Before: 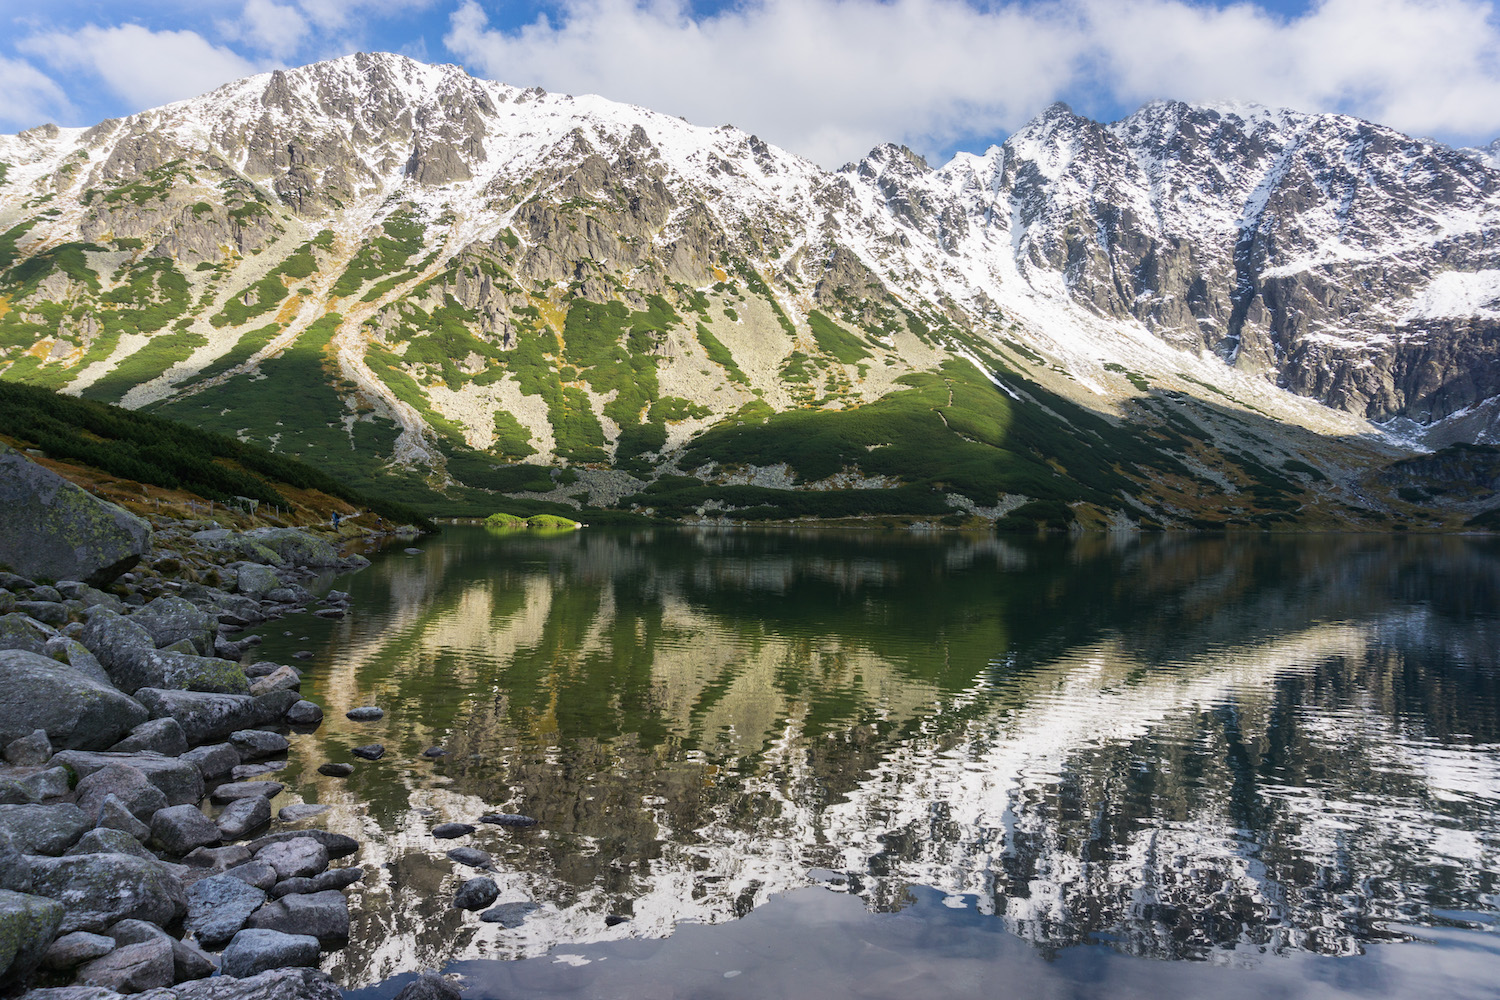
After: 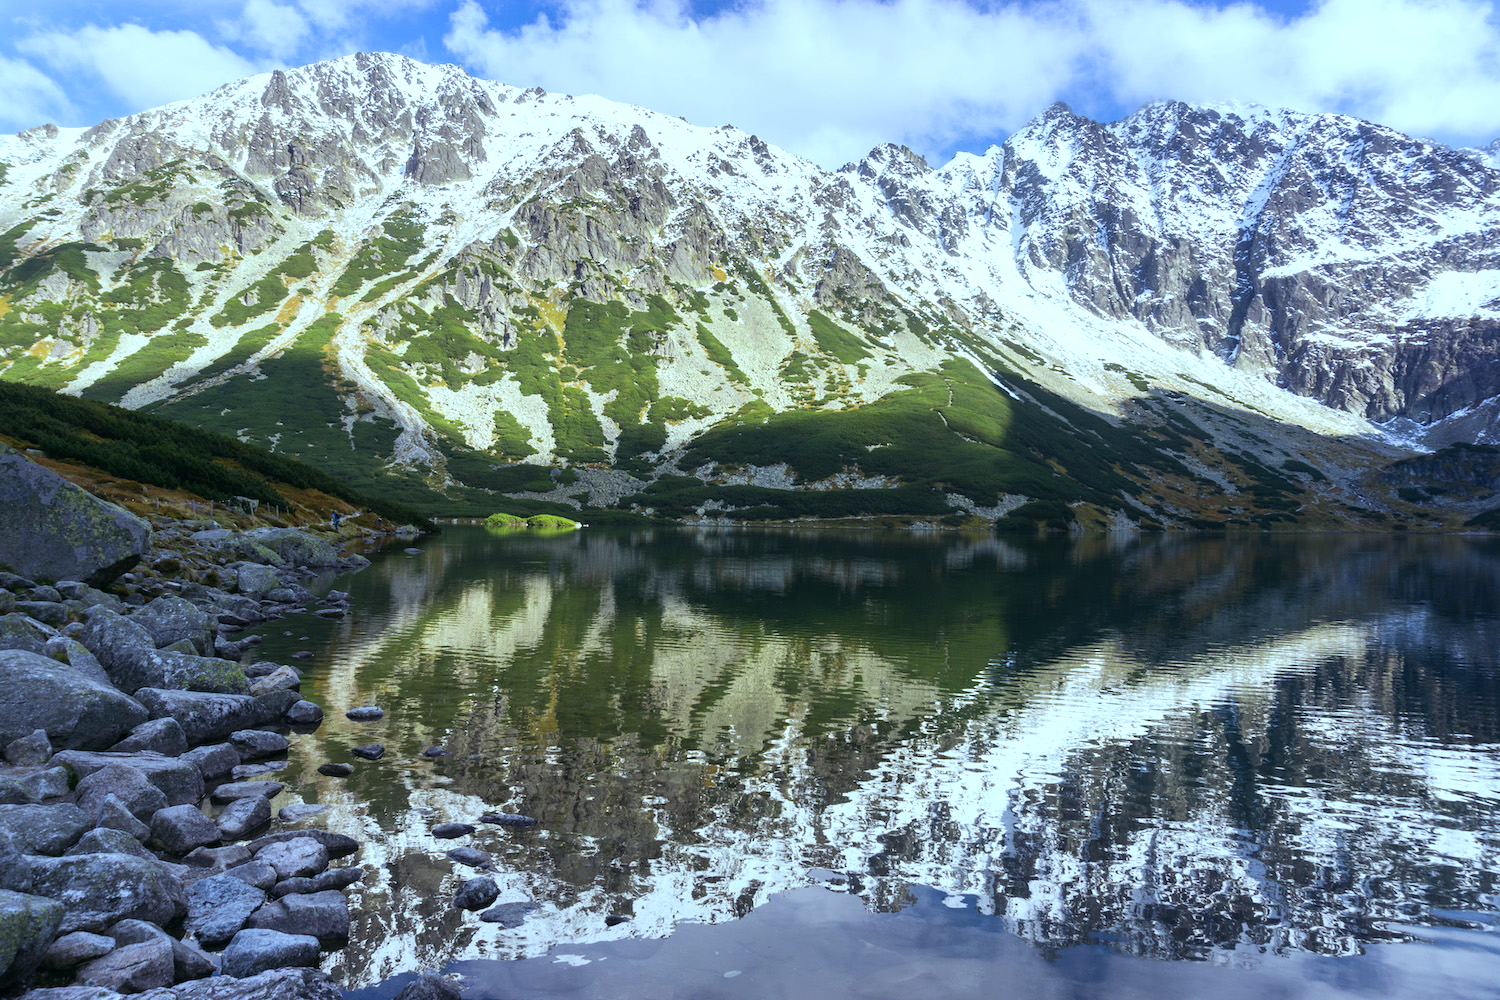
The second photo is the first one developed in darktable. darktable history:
color balance: mode lift, gamma, gain (sRGB), lift [0.997, 0.979, 1.021, 1.011], gamma [1, 1.084, 0.916, 0.998], gain [1, 0.87, 1.13, 1.101], contrast 4.55%, contrast fulcrum 38.24%, output saturation 104.09%
white balance: red 1.066, blue 1.119
